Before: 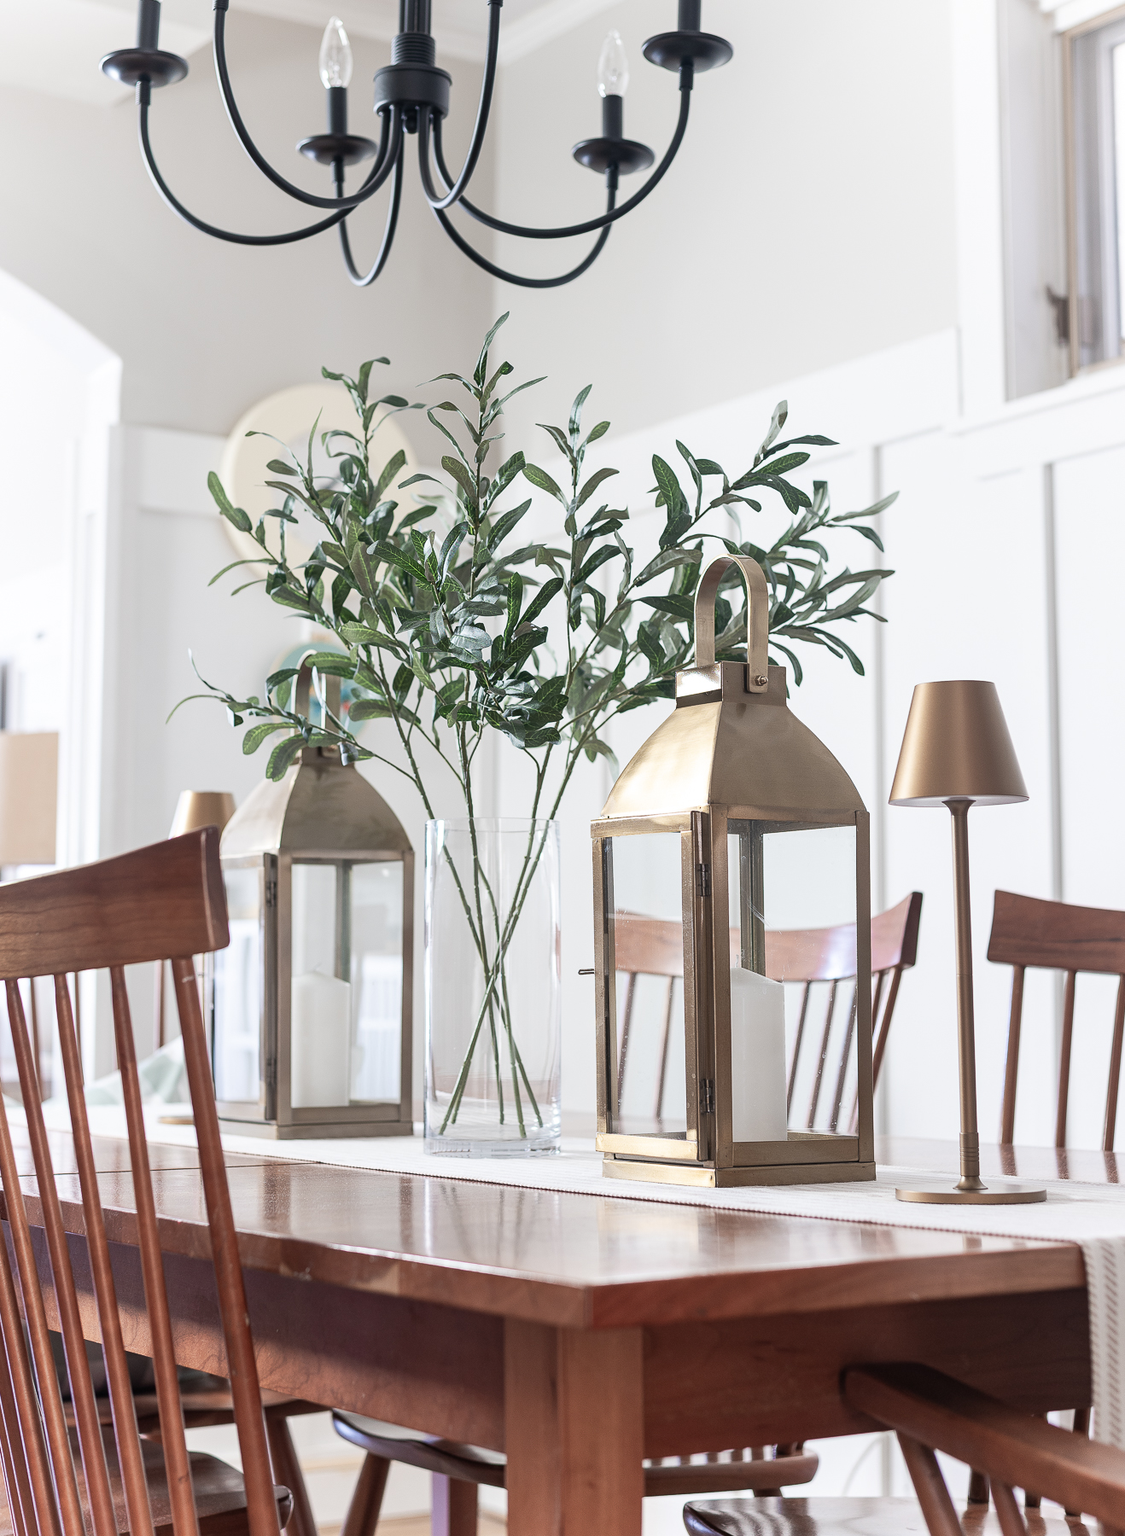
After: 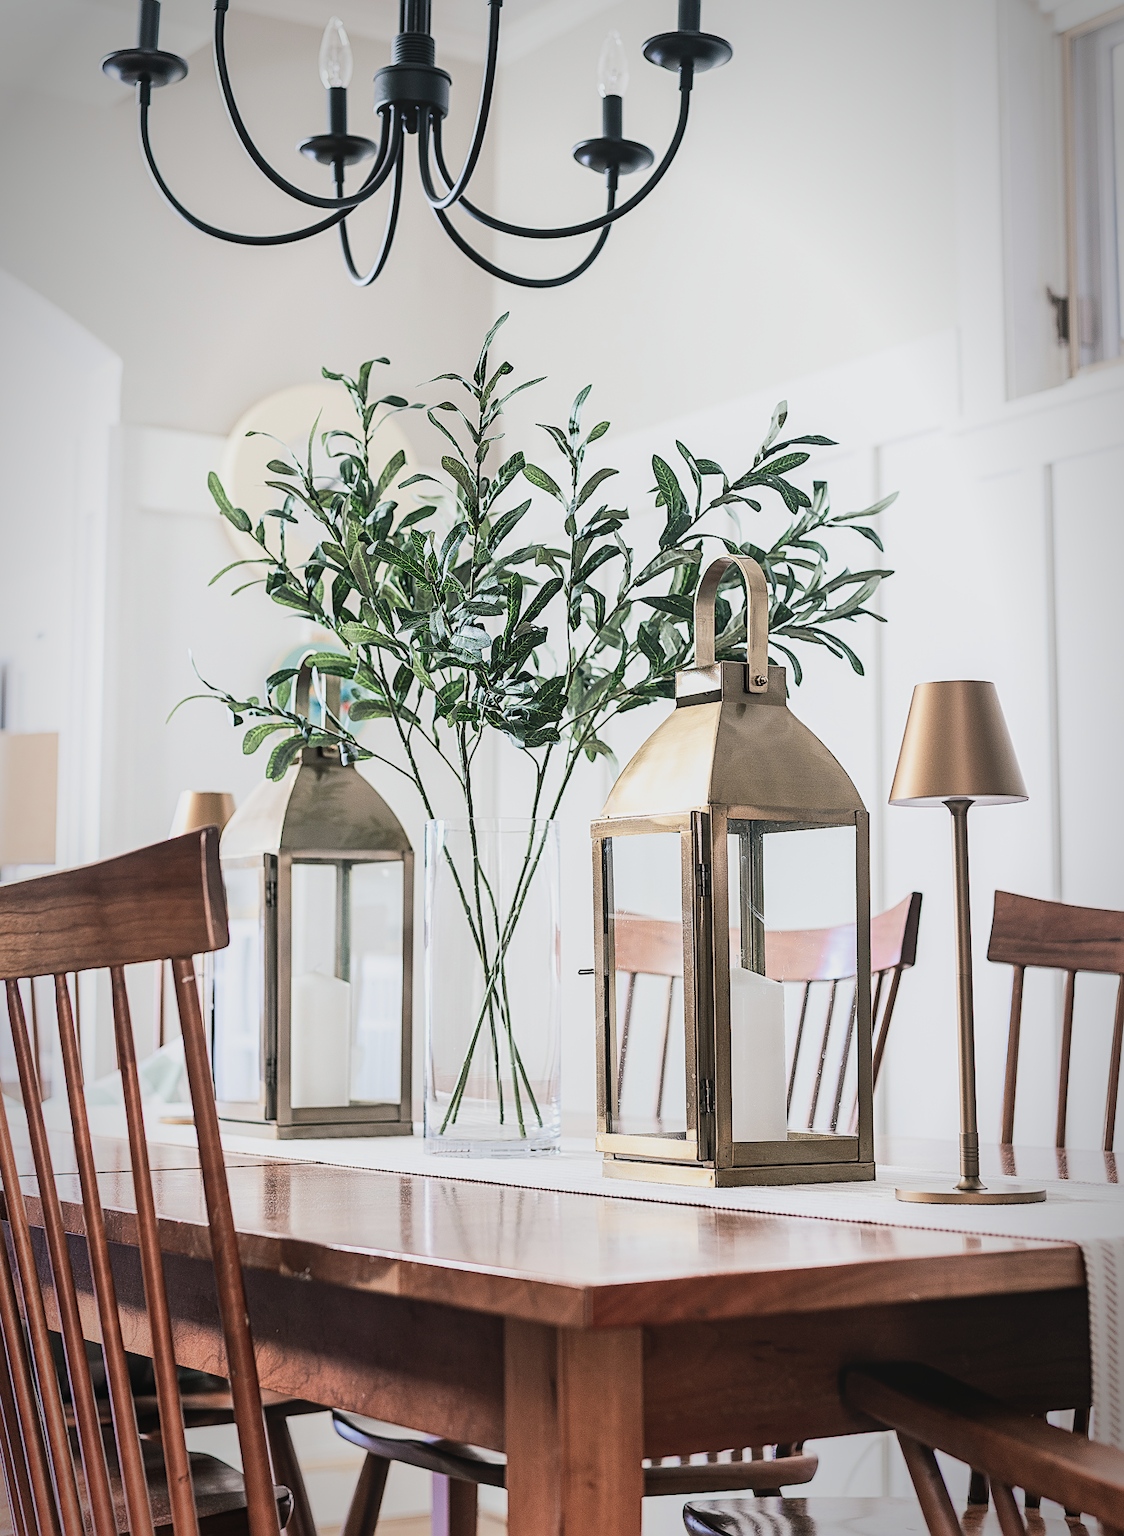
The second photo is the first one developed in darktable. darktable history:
sharpen: on, module defaults
tone equalizer: -8 EV -0.761 EV, -7 EV -0.719 EV, -6 EV -0.572 EV, -5 EV -0.368 EV, -3 EV 0.397 EV, -2 EV 0.6 EV, -1 EV 0.685 EV, +0 EV 0.78 EV, edges refinement/feathering 500, mask exposure compensation -1.57 EV, preserve details no
color balance rgb: shadows lift › luminance -7.806%, shadows lift › chroma 2.217%, shadows lift › hue 164.61°, global offset › luminance 0.757%, perceptual saturation grading › global saturation -0.029%
vignetting: brightness -0.566, saturation 0.002, automatic ratio true
local contrast: detail 109%
contrast brightness saturation: contrast 0.083, saturation 0.203
filmic rgb: black relative exposure -7.65 EV, white relative exposure 4.56 EV, threshold 2.98 EV, hardness 3.61, contrast 1.059, enable highlight reconstruction true
color correction: highlights a* -0.197, highlights b* -0.11
